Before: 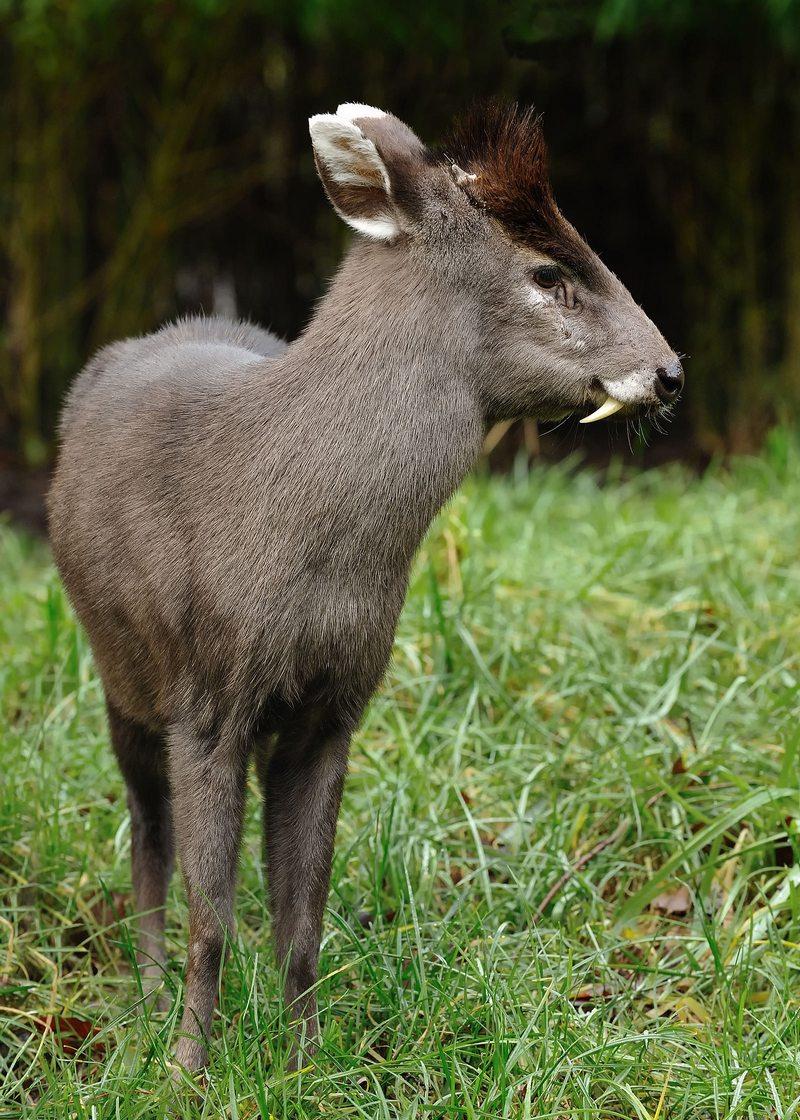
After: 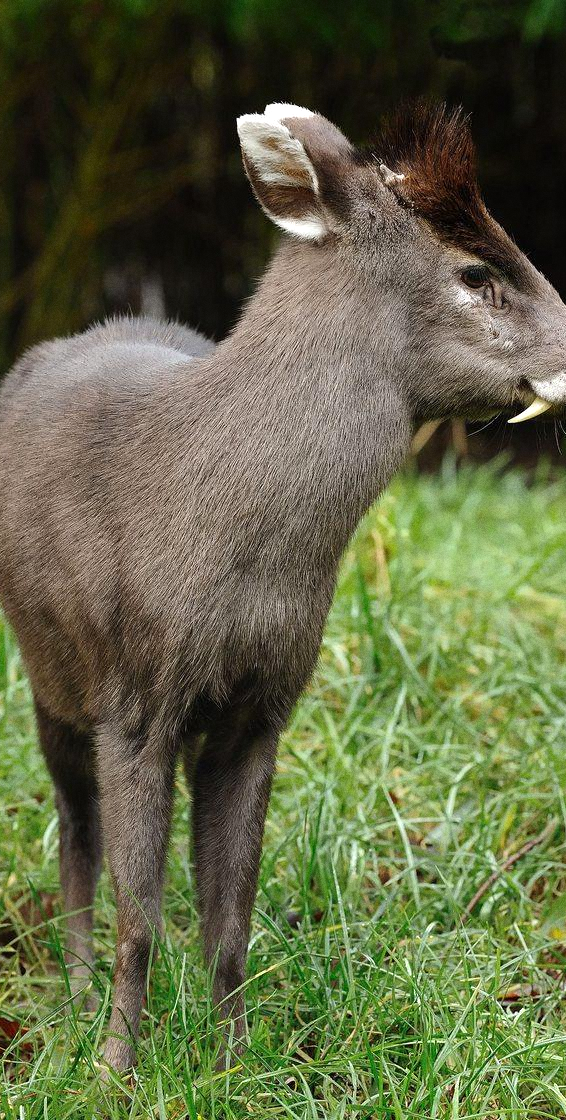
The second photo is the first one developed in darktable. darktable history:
crop and rotate: left 9.061%, right 20.142%
levels: levels [0, 0.476, 0.951]
grain: on, module defaults
